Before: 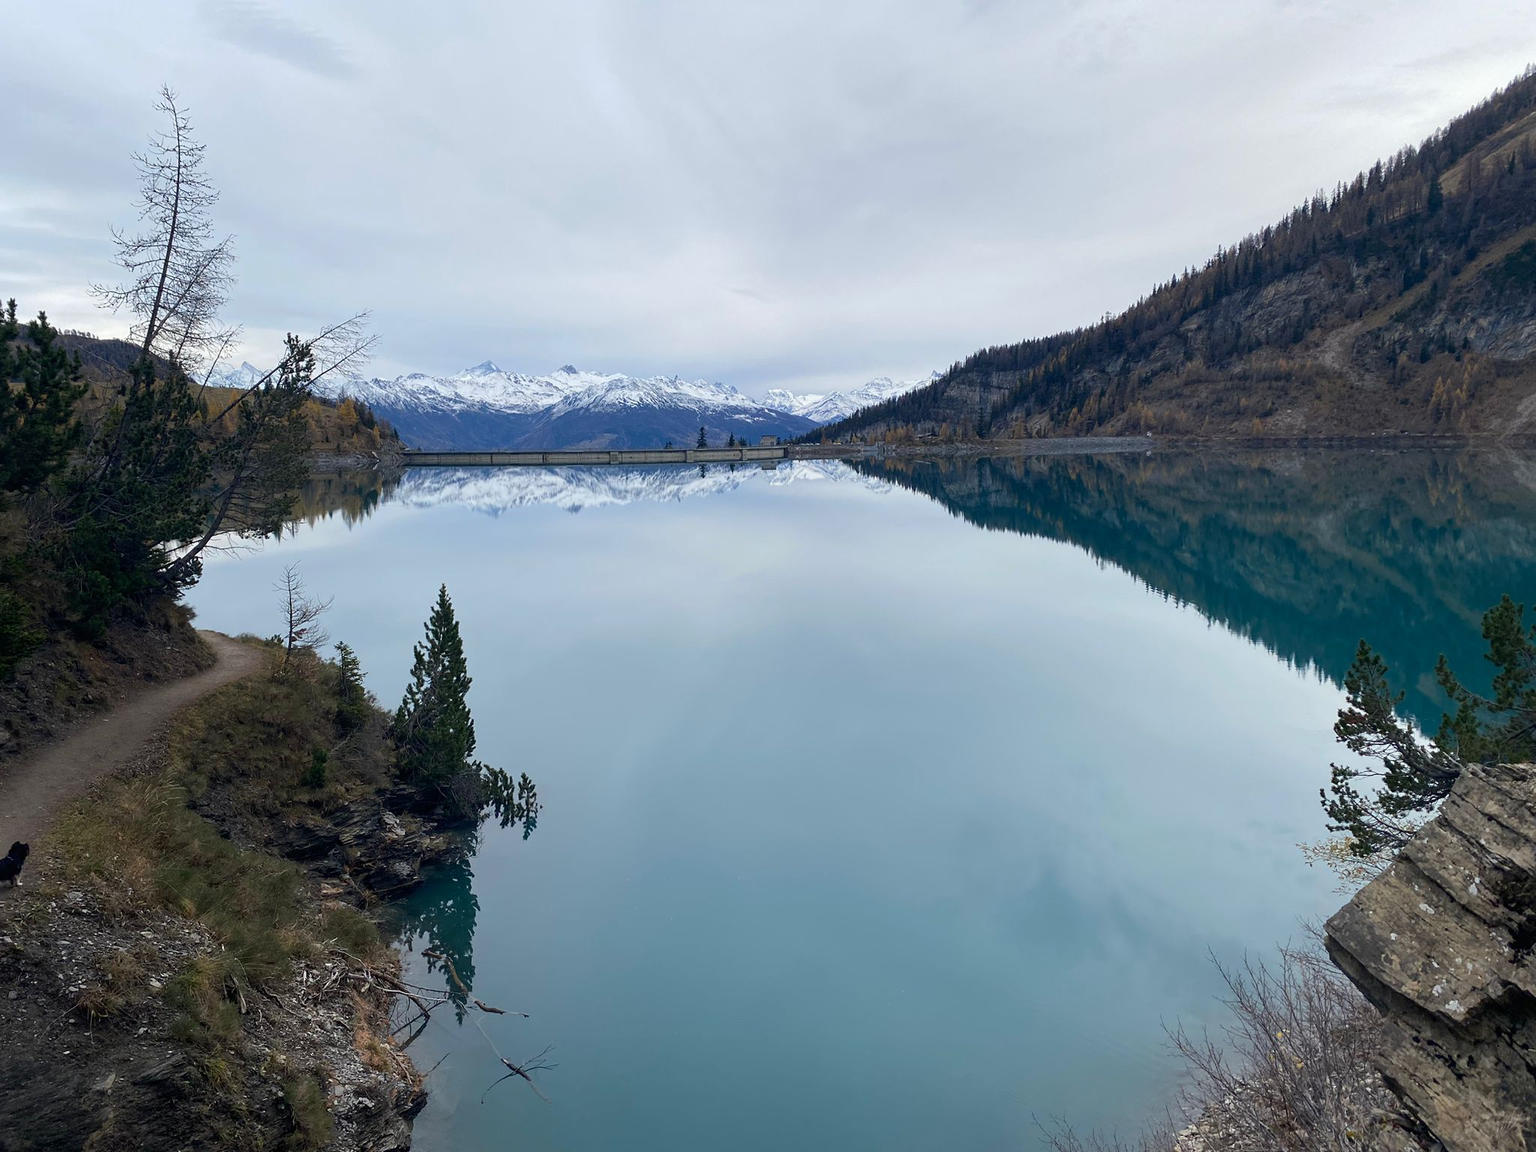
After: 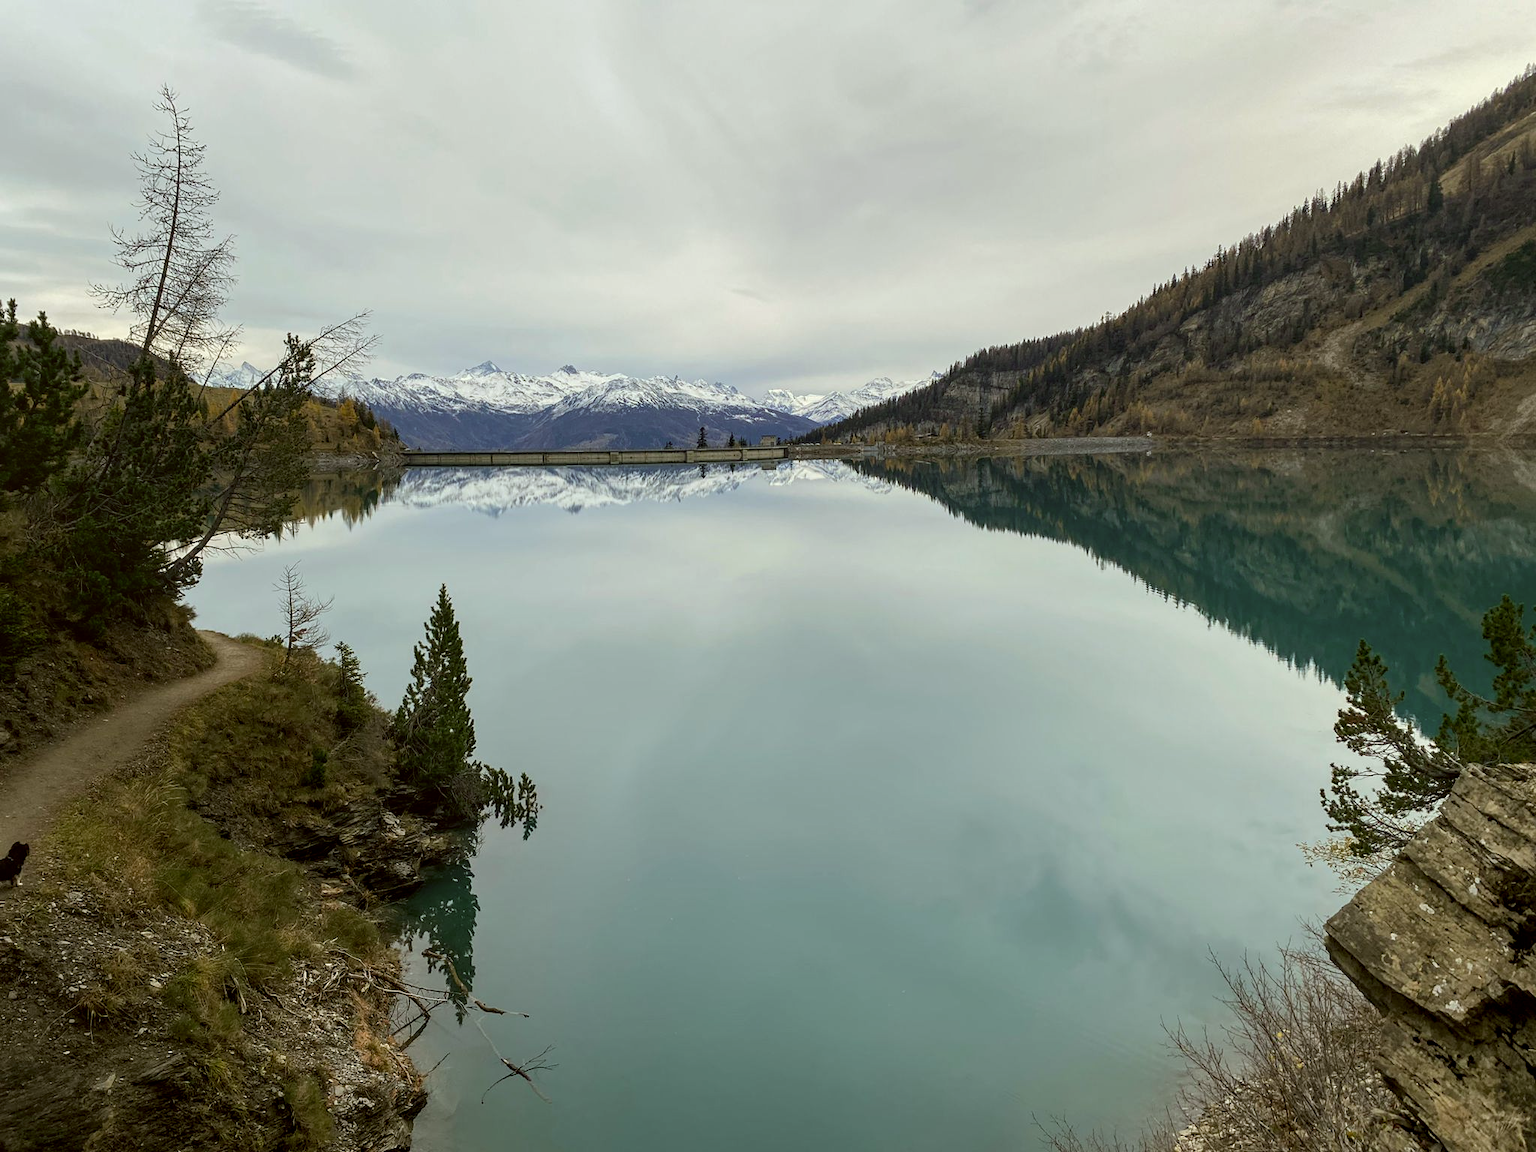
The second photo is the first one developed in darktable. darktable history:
color correction: highlights a* -1.43, highlights b* 10.12, shadows a* 0.395, shadows b* 19.35
local contrast: on, module defaults
